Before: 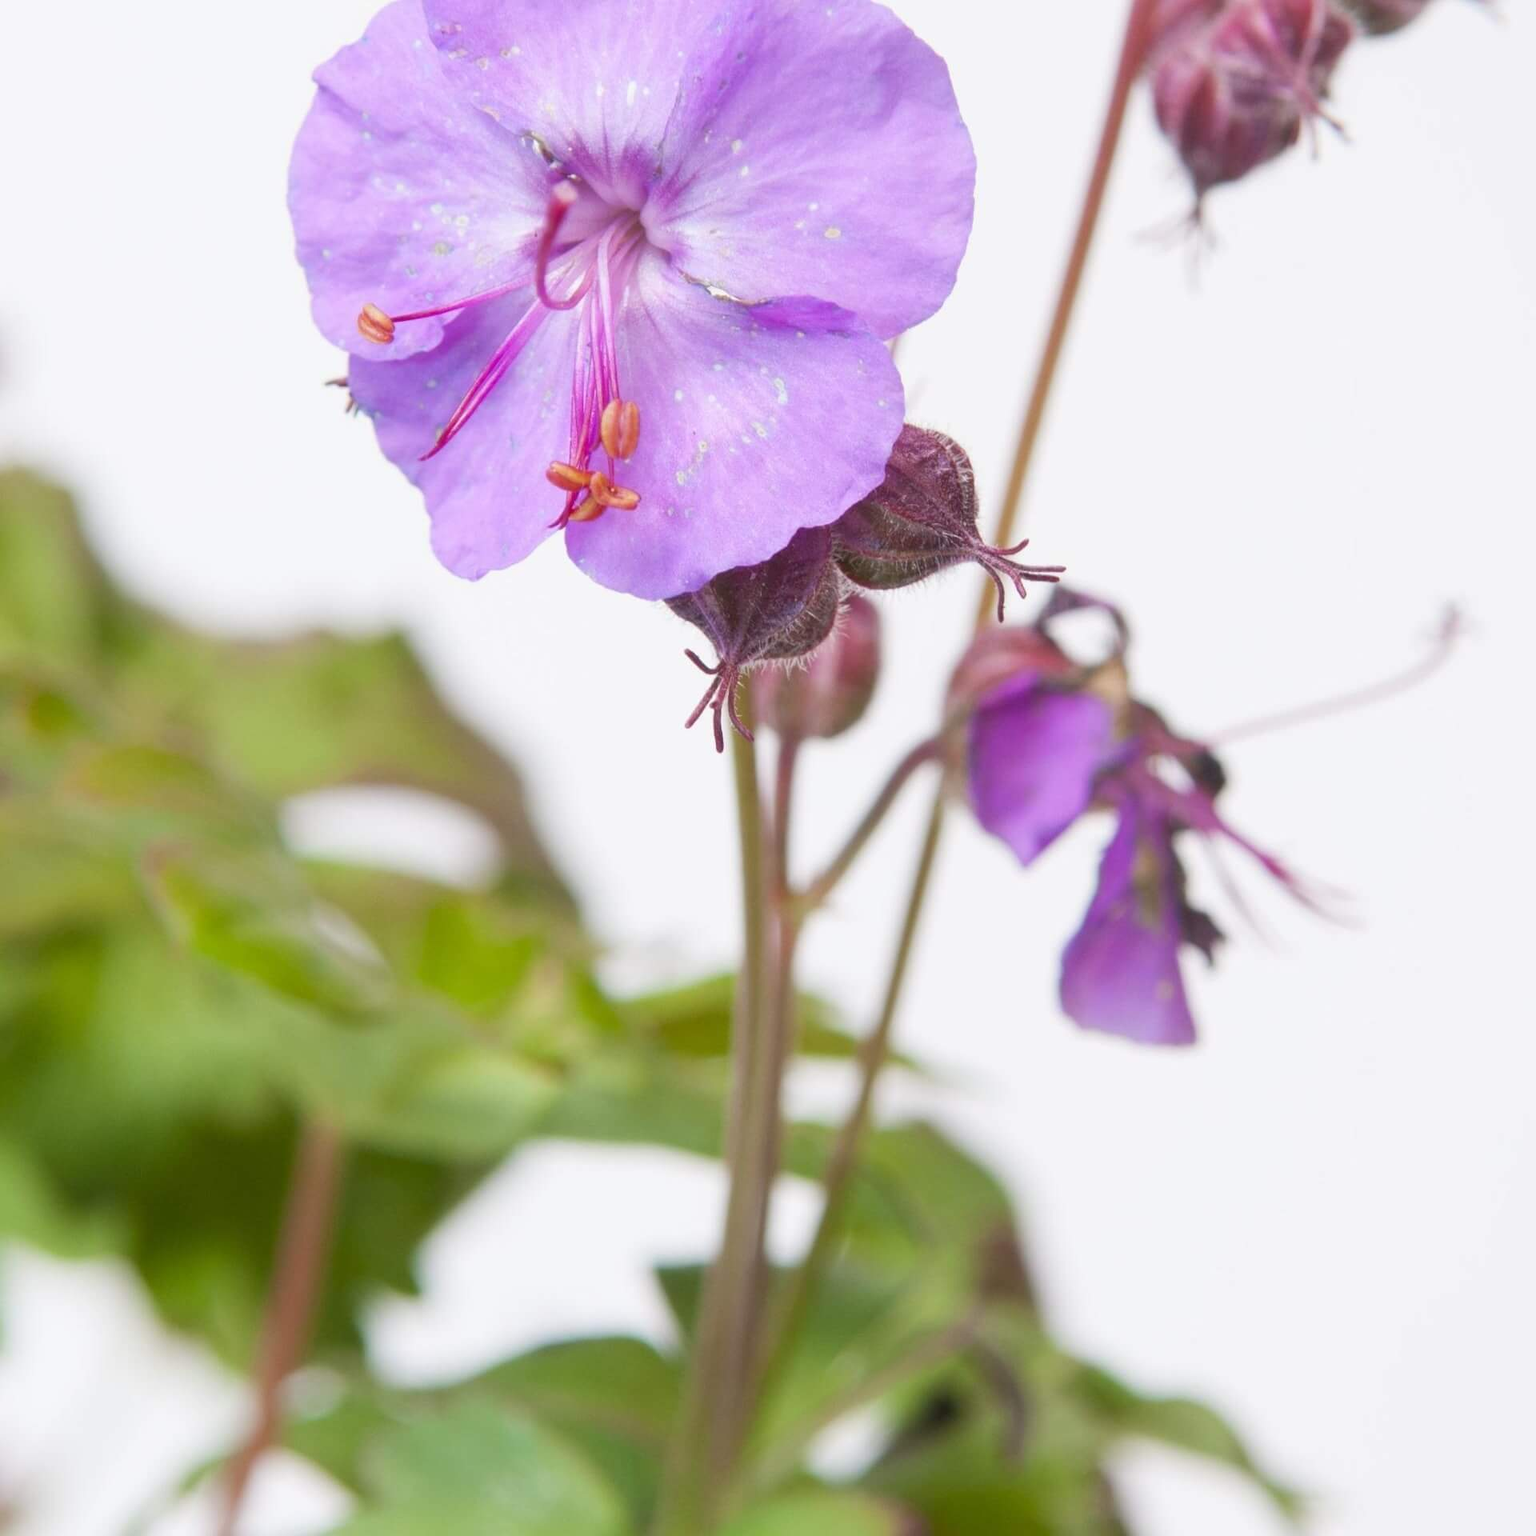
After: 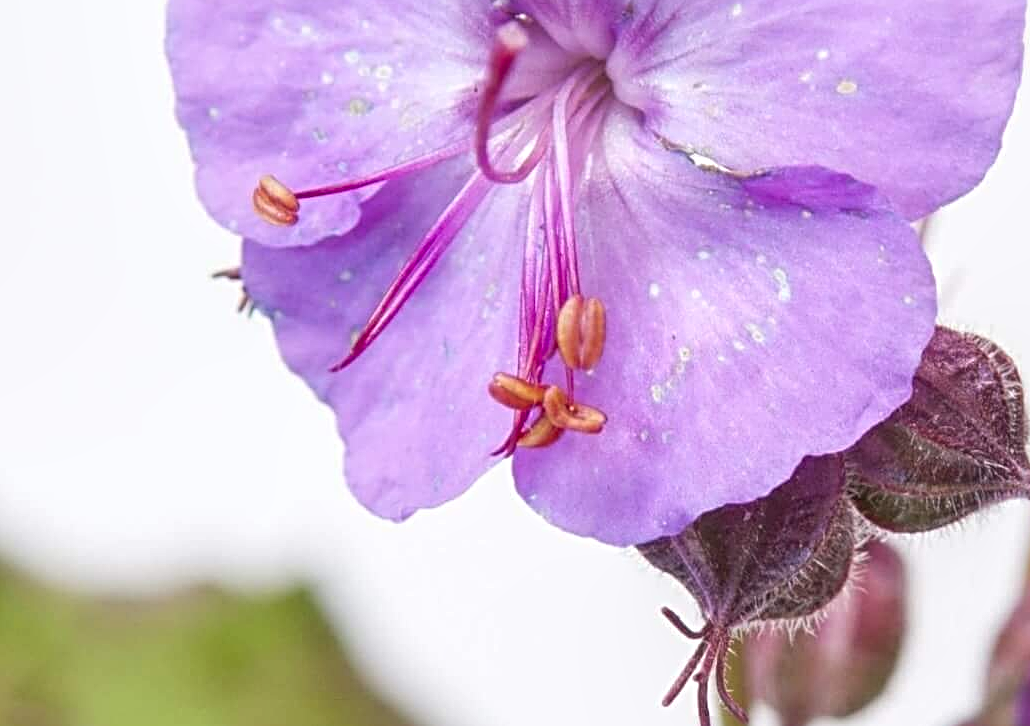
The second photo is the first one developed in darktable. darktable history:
sharpen: radius 4
exposure: compensate highlight preservation false
local contrast: on, module defaults
crop: left 10.121%, top 10.631%, right 36.218%, bottom 51.526%
